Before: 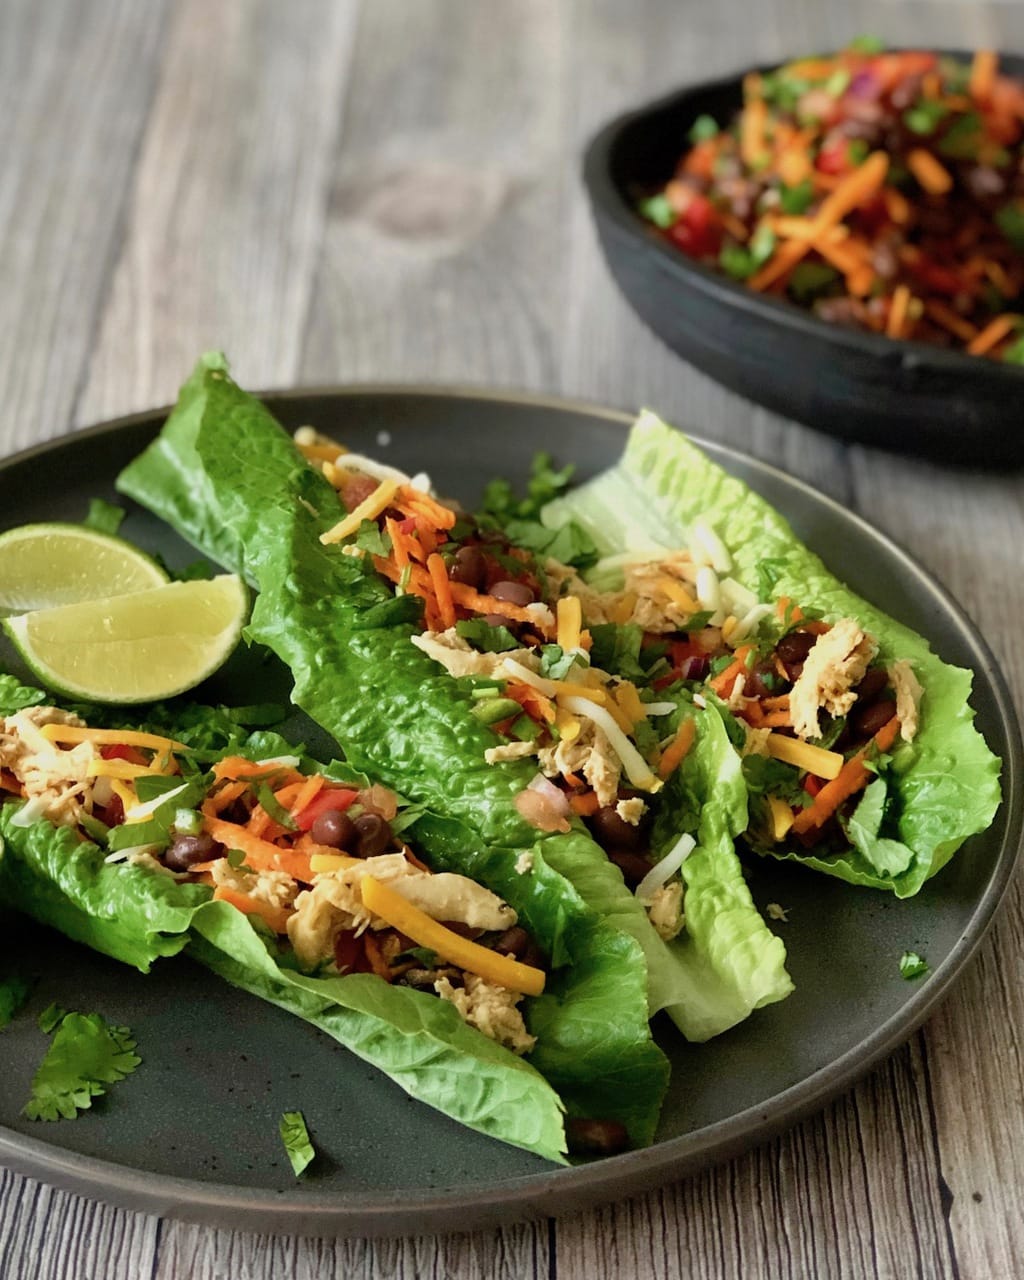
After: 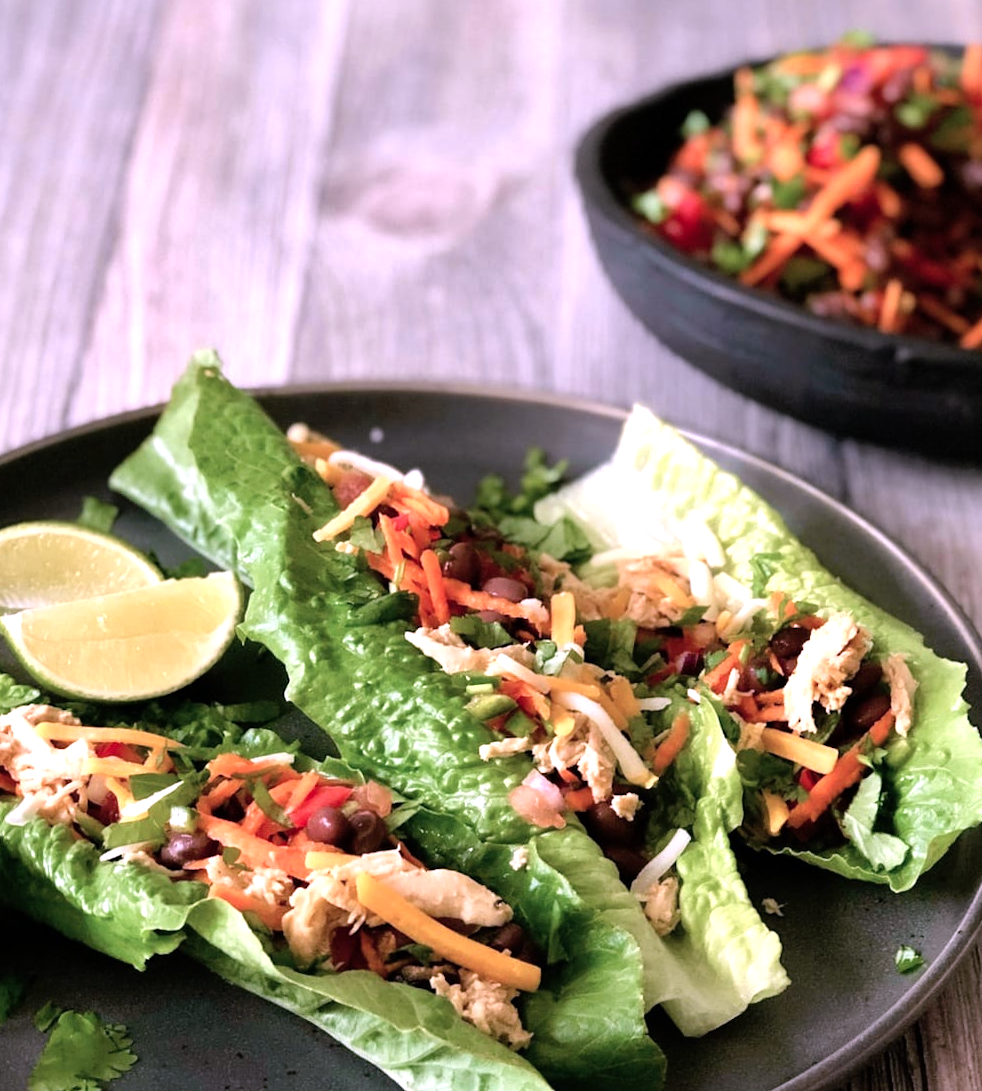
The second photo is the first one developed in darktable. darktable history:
crop and rotate: angle 0.29°, left 0.274%, right 3.193%, bottom 14.226%
tone equalizer: -8 EV -0.711 EV, -7 EV -0.674 EV, -6 EV -0.592 EV, -5 EV -0.364 EV, -3 EV 0.403 EV, -2 EV 0.6 EV, -1 EV 0.7 EV, +0 EV 0.739 EV
color correction: highlights a* 15.87, highlights b* -20.86
